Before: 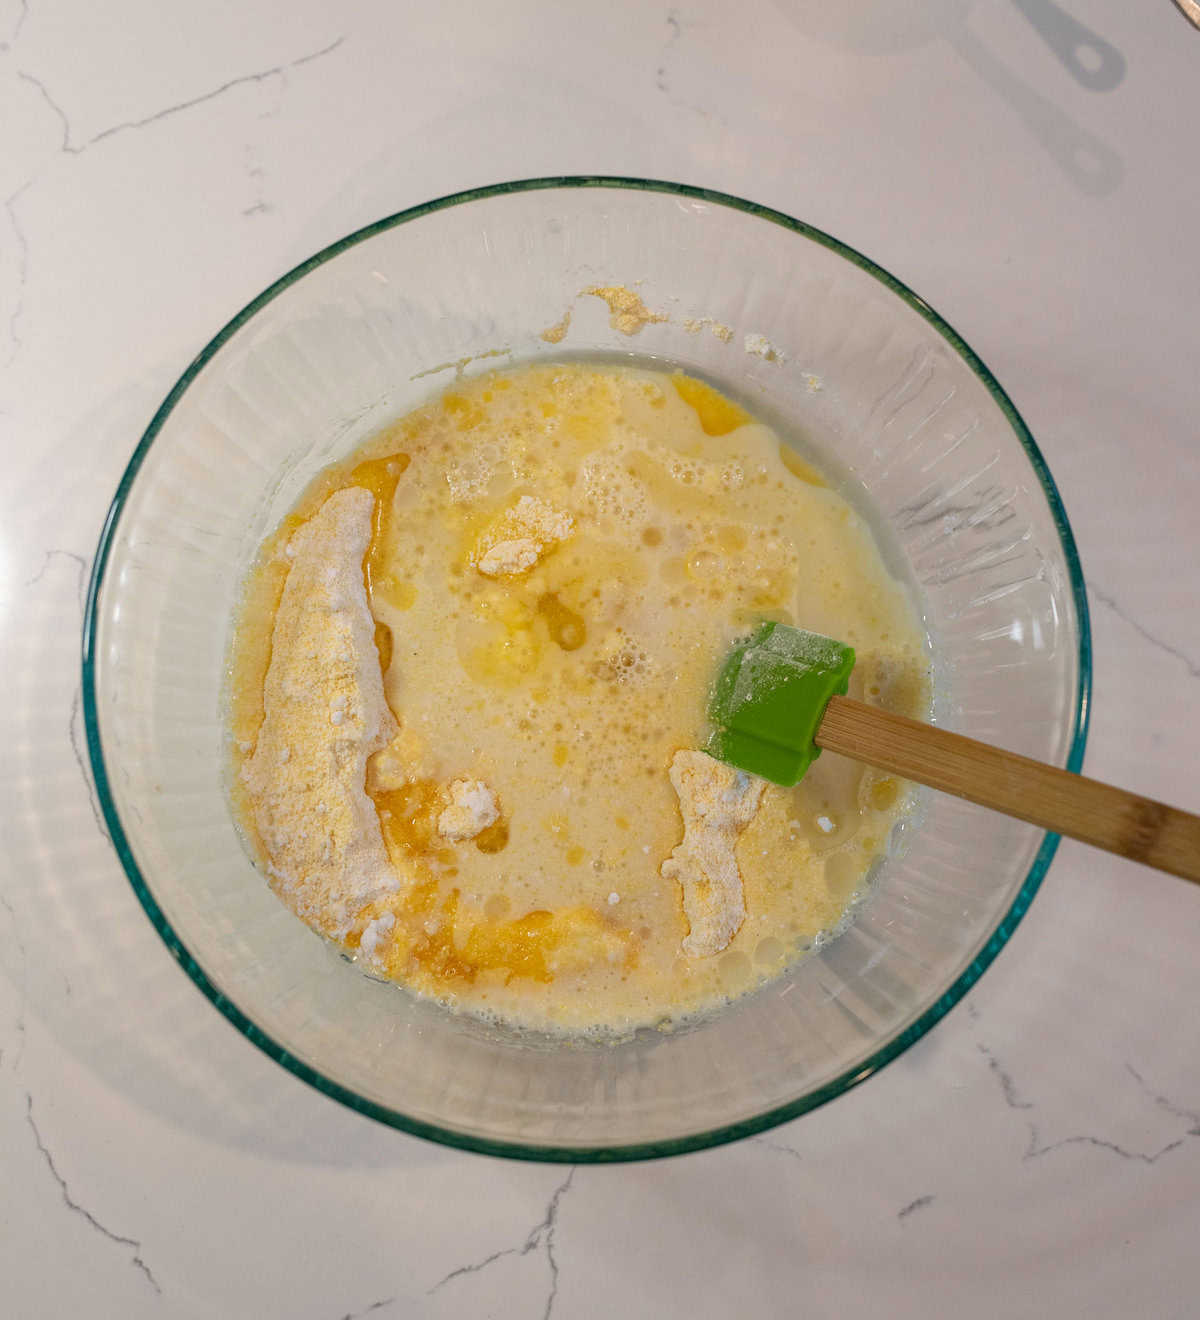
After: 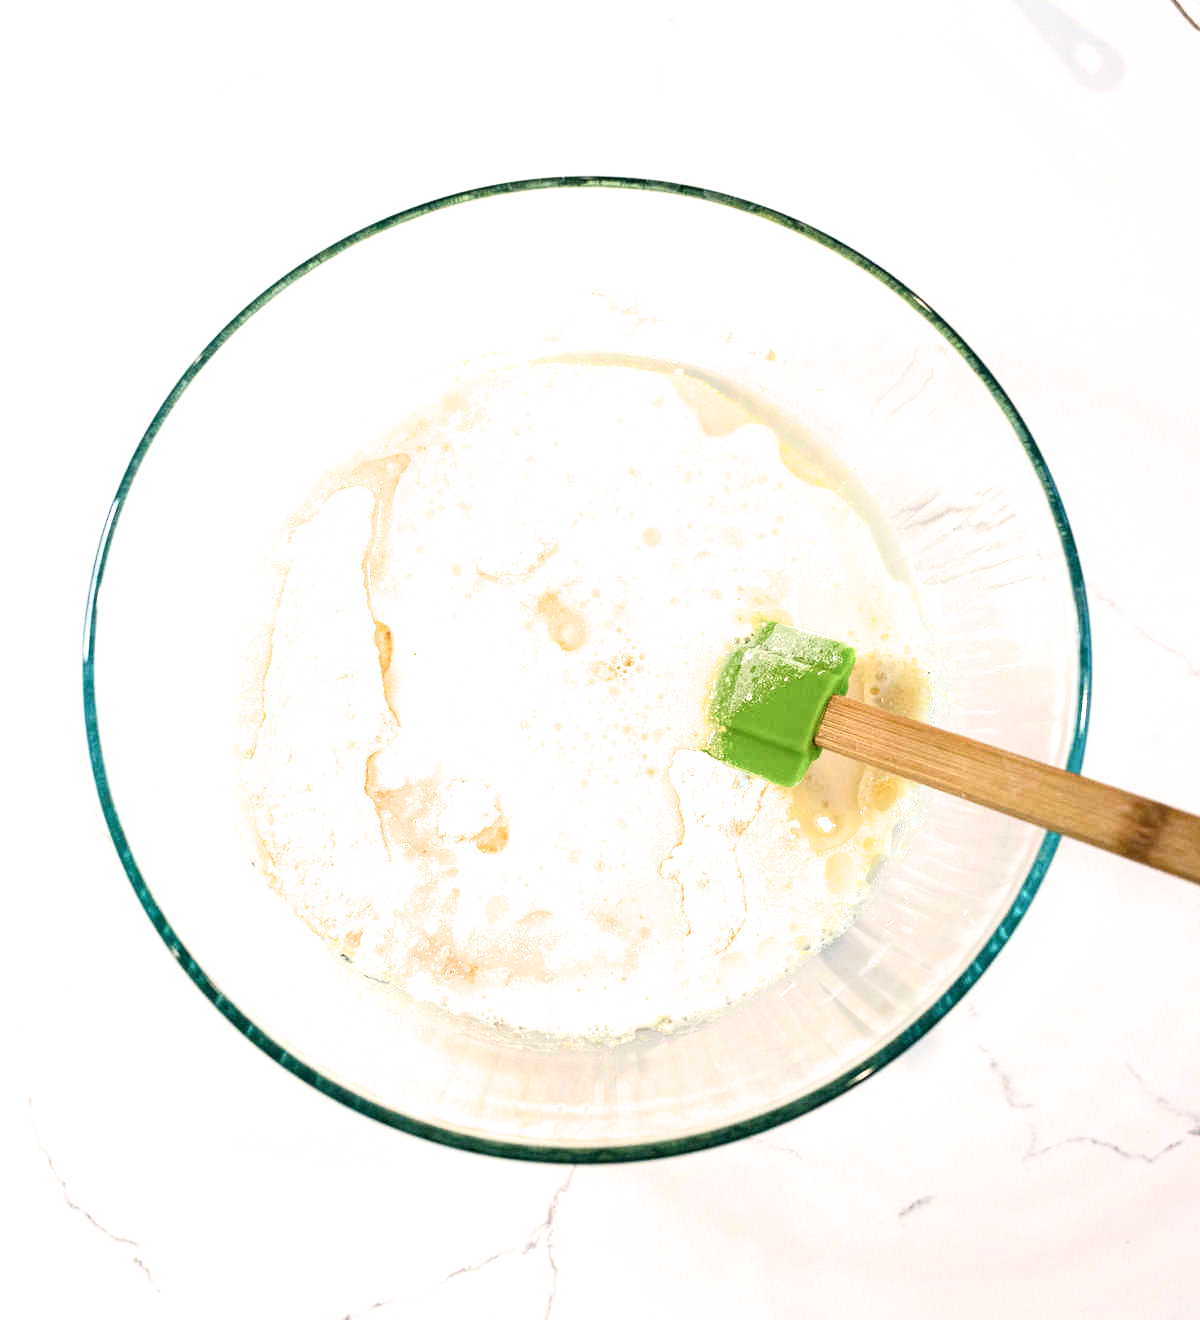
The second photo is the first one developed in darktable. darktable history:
levels: levels [0.018, 0.493, 1]
shadows and highlights: shadows -0.311, highlights 38.14
exposure: black level correction 0, exposure 1.103 EV, compensate highlight preservation false
filmic rgb: black relative exposure -8.27 EV, white relative exposure 2.2 EV, target white luminance 99.999%, hardness 7.19, latitude 75.25%, contrast 1.321, highlights saturation mix -1.89%, shadows ↔ highlights balance 29.63%, color science v6 (2022)
